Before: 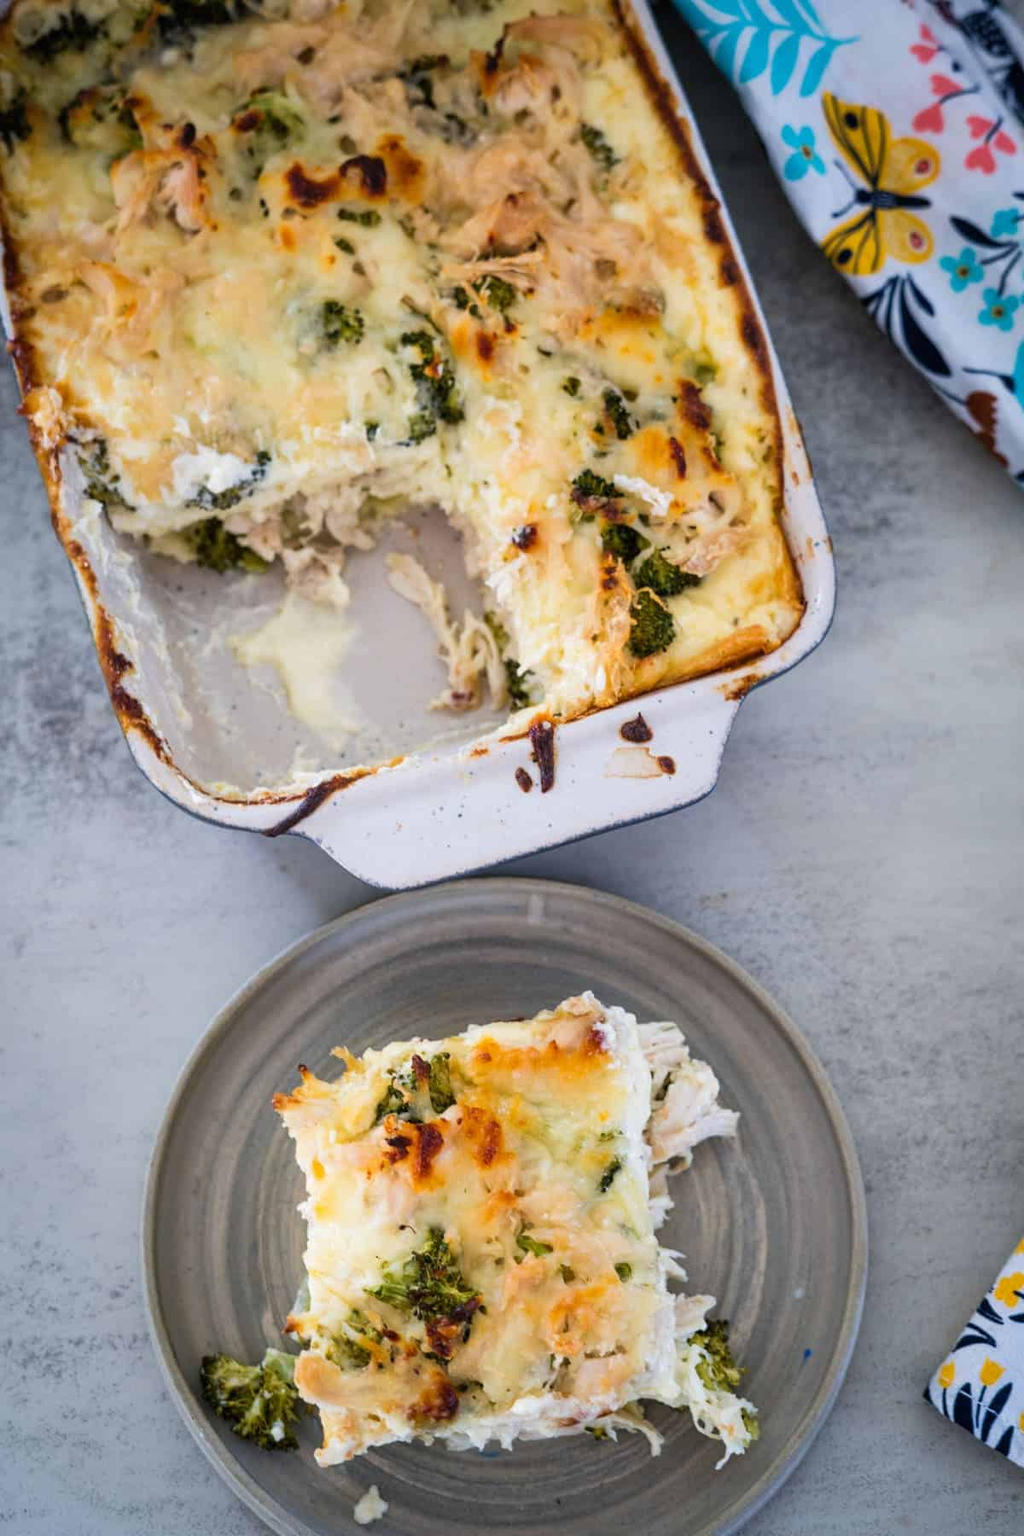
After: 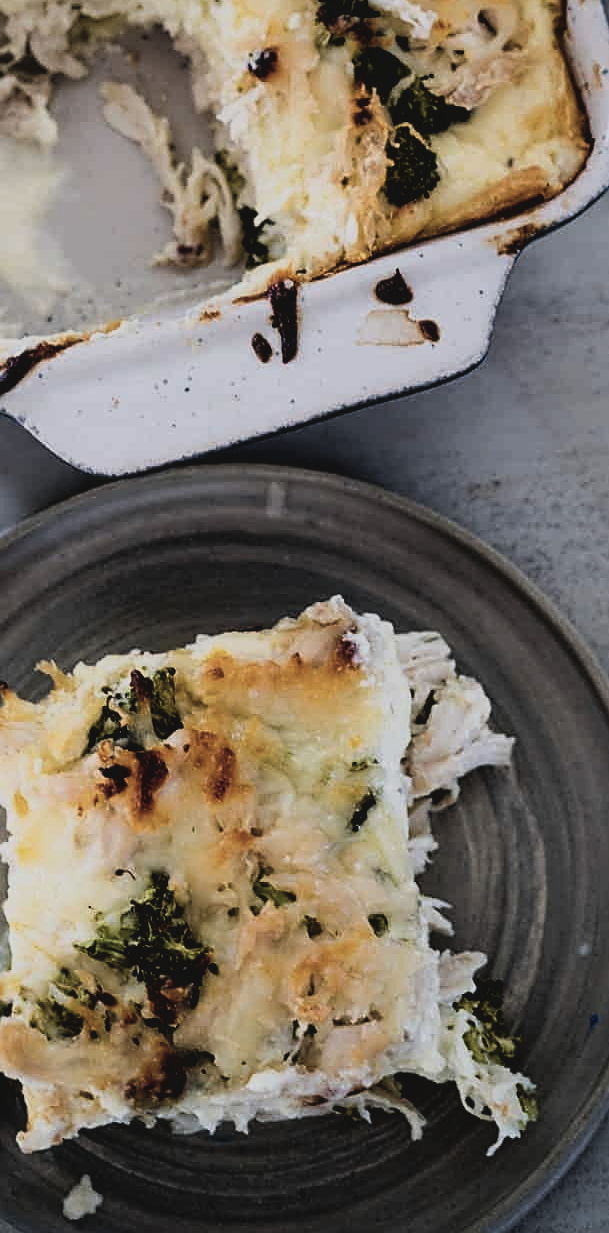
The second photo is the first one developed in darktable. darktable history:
crop and rotate: left 29.343%, top 31.45%, right 19.857%
exposure: exposure -2.014 EV, compensate highlight preservation false
velvia: strength 15.23%
sharpen: on, module defaults
tone curve: curves: ch0 [(0, 0) (0.003, 0.059) (0.011, 0.059) (0.025, 0.057) (0.044, 0.055) (0.069, 0.057) (0.1, 0.083) (0.136, 0.128) (0.177, 0.185) (0.224, 0.242) (0.277, 0.308) (0.335, 0.383) (0.399, 0.468) (0.468, 0.547) (0.543, 0.632) (0.623, 0.71) (0.709, 0.801) (0.801, 0.859) (0.898, 0.922) (1, 1)], color space Lab, independent channels, preserve colors none
contrast brightness saturation: contrast 0.379, brightness 0.524
filmic rgb: black relative exposure -7.65 EV, white relative exposure 4.56 EV, hardness 3.61, contrast 1.263, color science v6 (2022)
